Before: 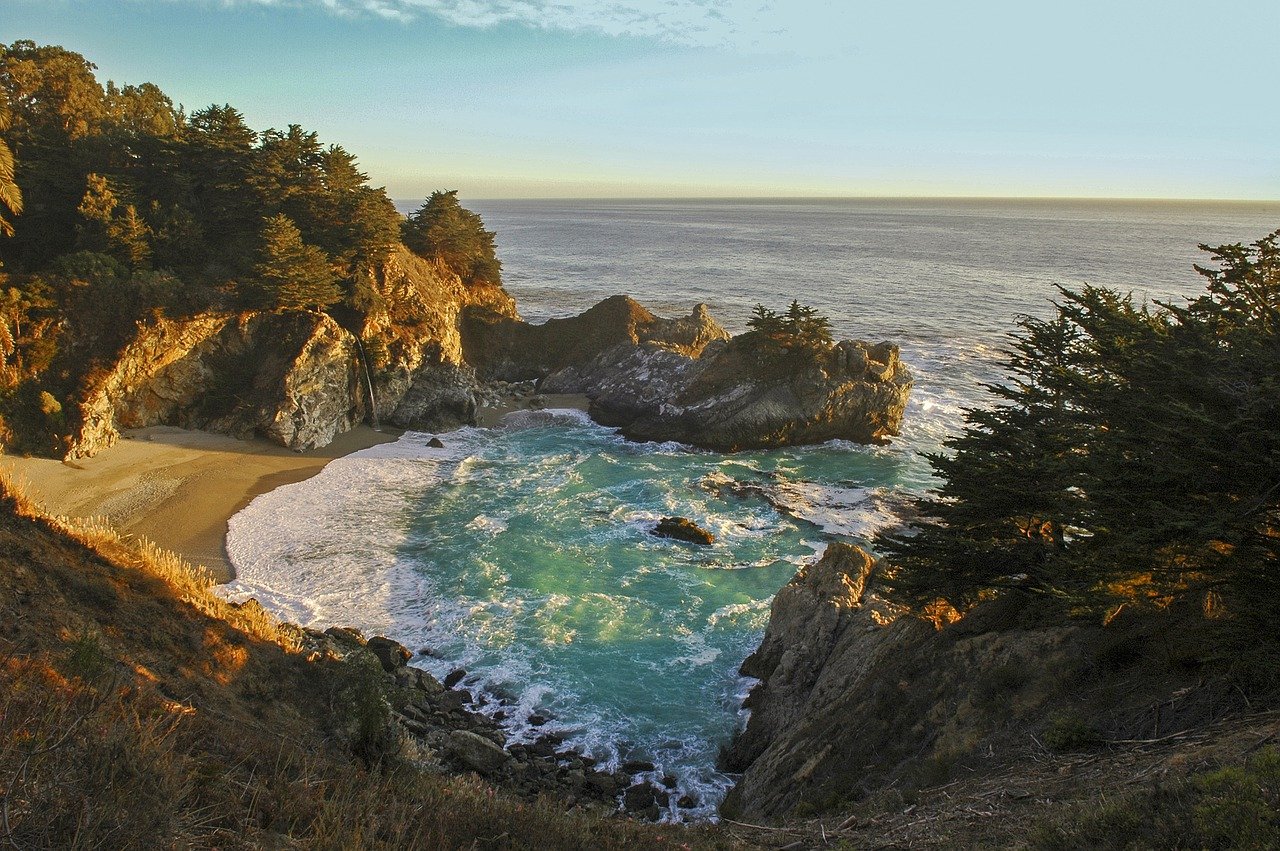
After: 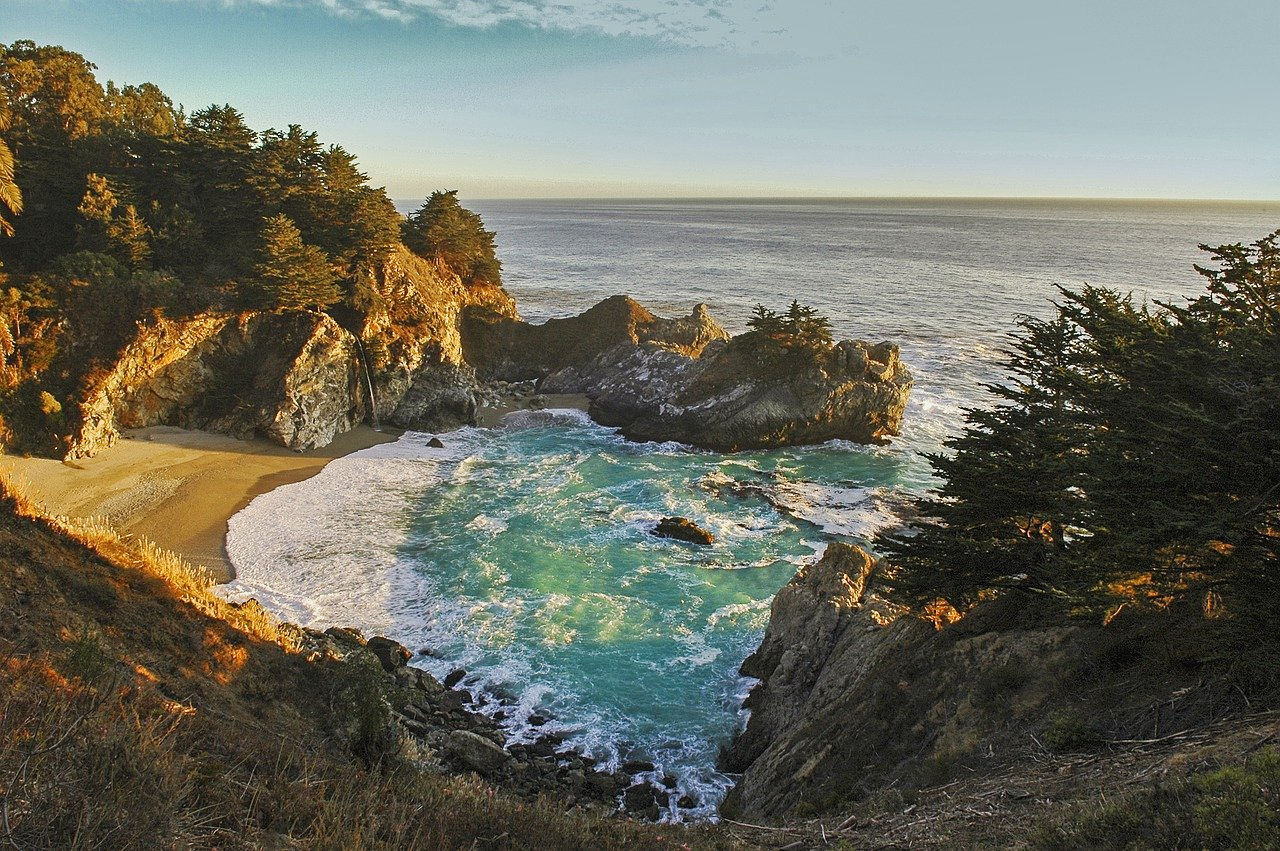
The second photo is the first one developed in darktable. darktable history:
sharpen: amount 0.201
tone curve: curves: ch0 [(0, 0.013) (0.036, 0.045) (0.274, 0.286) (0.566, 0.623) (0.794, 0.827) (1, 0.953)]; ch1 [(0, 0) (0.389, 0.403) (0.462, 0.48) (0.499, 0.5) (0.524, 0.527) (0.57, 0.599) (0.626, 0.65) (0.761, 0.781) (1, 1)]; ch2 [(0, 0) (0.464, 0.478) (0.5, 0.501) (0.533, 0.542) (0.599, 0.613) (0.704, 0.731) (1, 1)], preserve colors none
shadows and highlights: shadows 30.73, highlights -62.55, soften with gaussian
